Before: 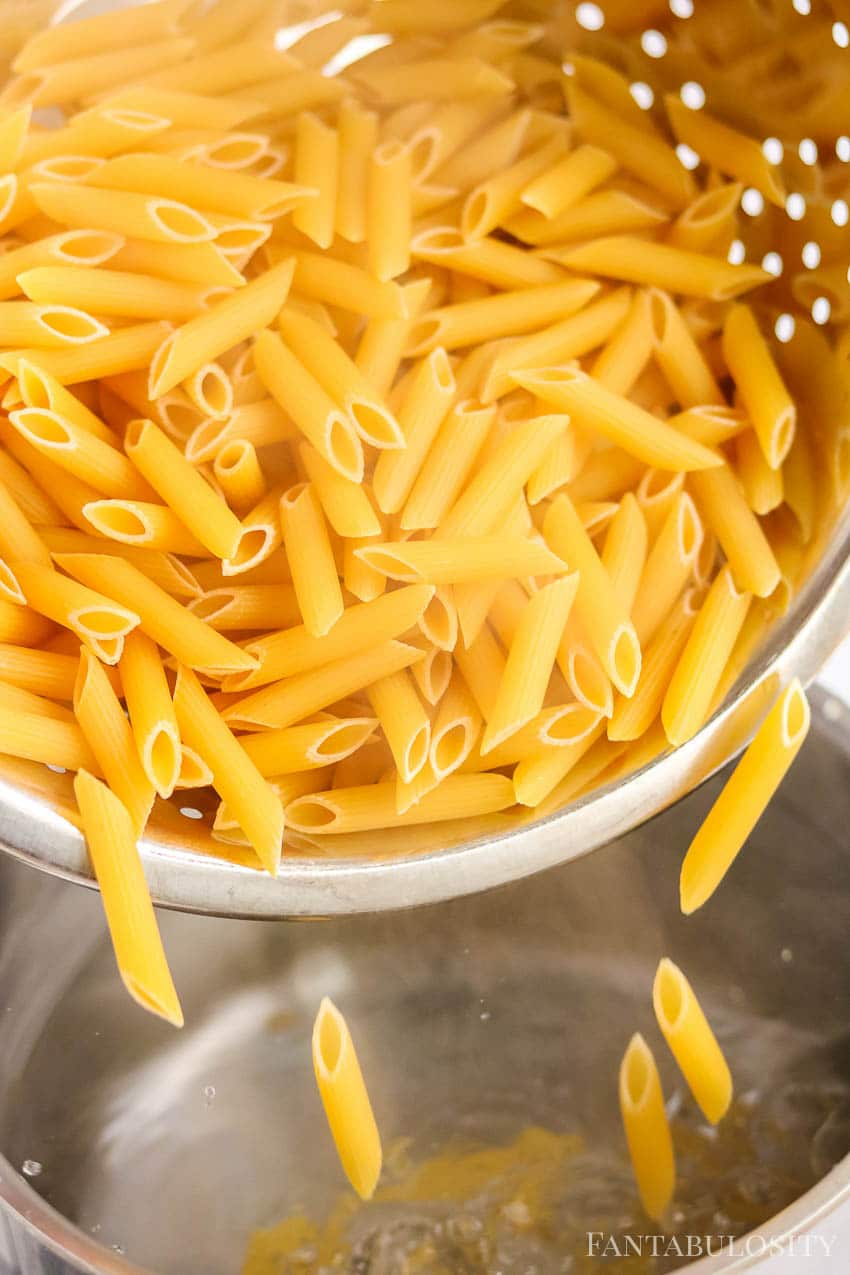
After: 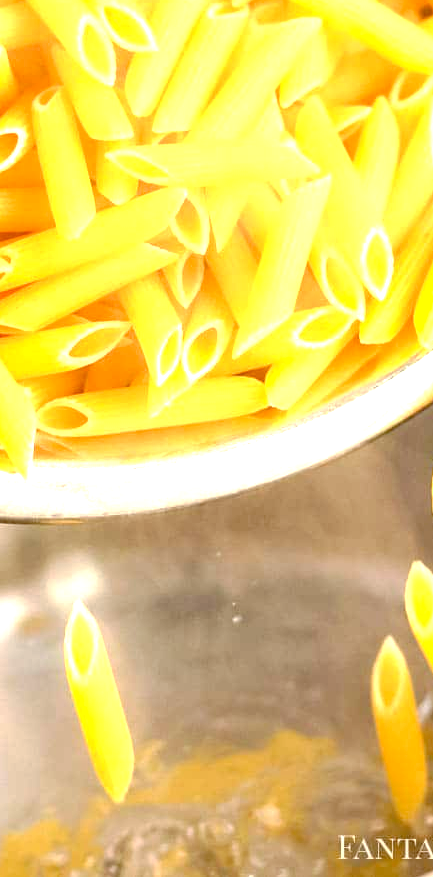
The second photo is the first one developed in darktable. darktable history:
tone curve: curves: ch0 [(0, 0) (0.003, 0.008) (0.011, 0.01) (0.025, 0.012) (0.044, 0.023) (0.069, 0.033) (0.1, 0.046) (0.136, 0.075) (0.177, 0.116) (0.224, 0.171) (0.277, 0.235) (0.335, 0.312) (0.399, 0.397) (0.468, 0.466) (0.543, 0.54) (0.623, 0.62) (0.709, 0.701) (0.801, 0.782) (0.898, 0.877) (1, 1)], preserve colors none
crop and rotate: left 29.237%, top 31.152%, right 19.807%
exposure: black level correction 0, exposure 1.1 EV, compensate exposure bias true, compensate highlight preservation false
